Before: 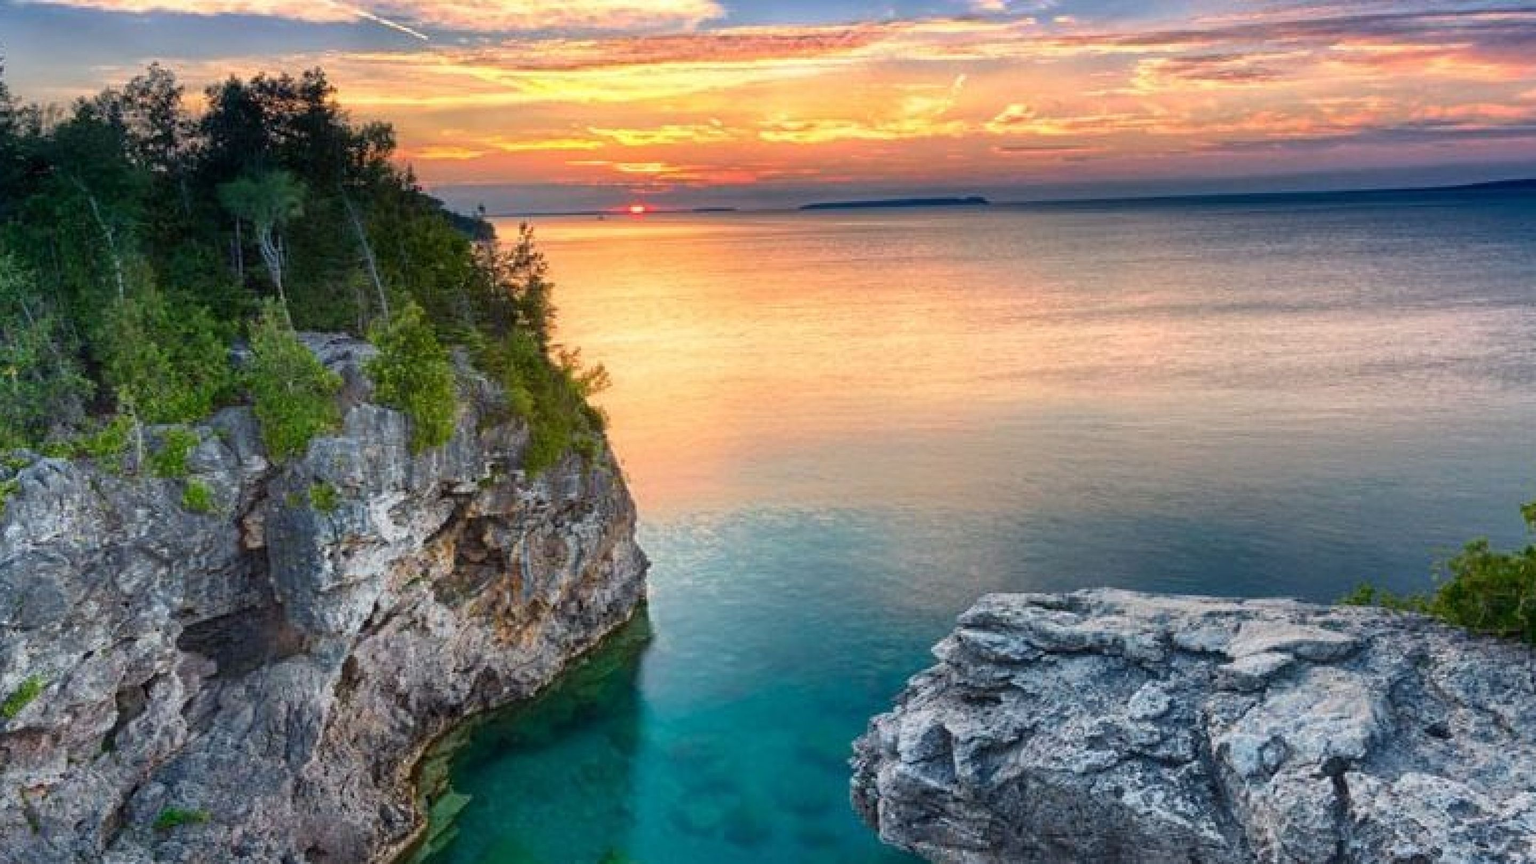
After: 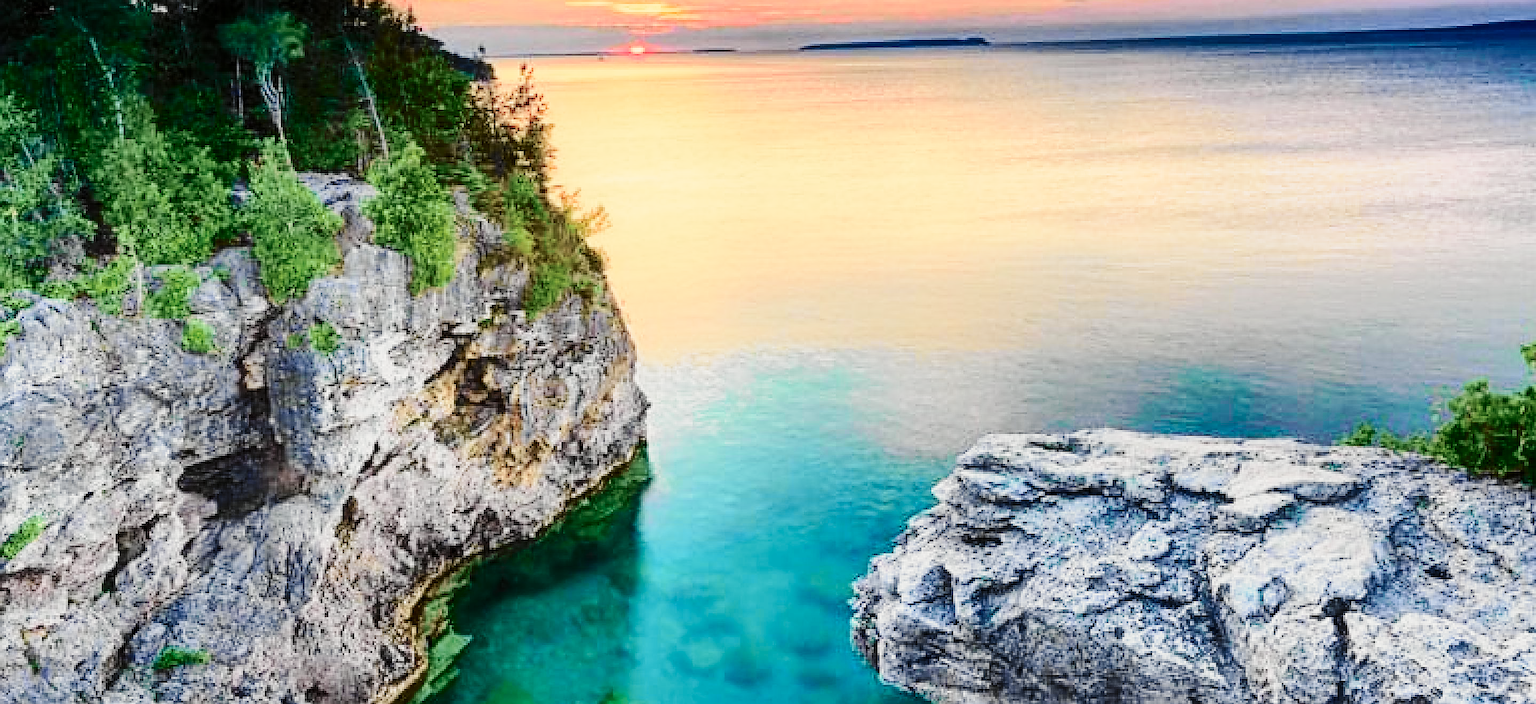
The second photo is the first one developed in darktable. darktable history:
tone curve: curves: ch0 [(0.014, 0) (0.13, 0.09) (0.227, 0.211) (0.346, 0.388) (0.499, 0.598) (0.662, 0.76) (0.795, 0.846) (1, 0.969)]; ch1 [(0, 0) (0.366, 0.367) (0.447, 0.417) (0.473, 0.484) (0.504, 0.502) (0.525, 0.518) (0.564, 0.548) (0.639, 0.643) (1, 1)]; ch2 [(0, 0) (0.333, 0.346) (0.375, 0.375) (0.424, 0.43) (0.476, 0.498) (0.496, 0.505) (0.517, 0.515) (0.542, 0.564) (0.583, 0.6) (0.64, 0.622) (0.723, 0.676) (1, 1)], color space Lab, independent channels, preserve colors none
base curve: curves: ch0 [(0, 0) (0.028, 0.03) (0.121, 0.232) (0.46, 0.748) (0.859, 0.968) (1, 1)], preserve colors none
sharpen: radius 1.4, amount 1.25, threshold 0.7
crop and rotate: top 18.507%
